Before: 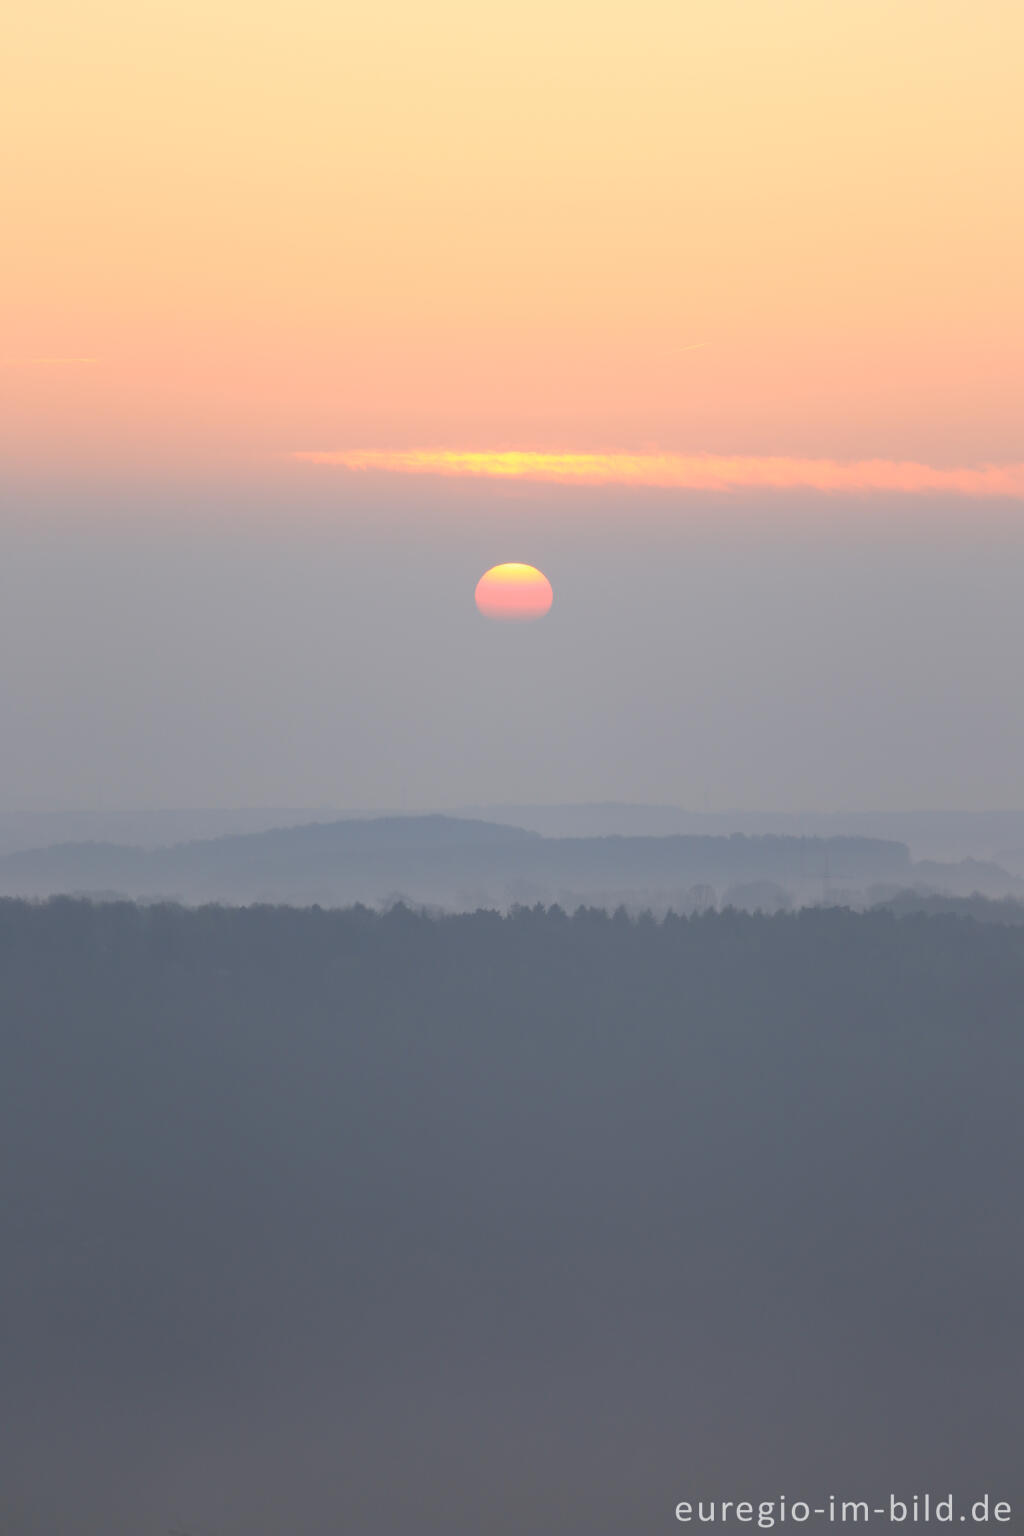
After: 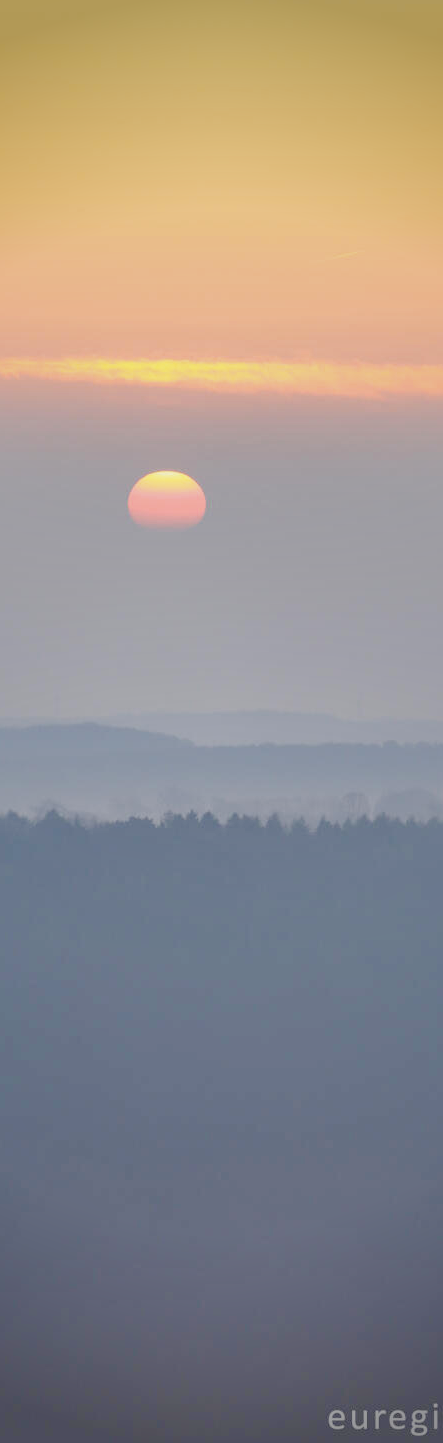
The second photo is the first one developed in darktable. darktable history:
tone curve: curves: ch0 [(0.003, 0.023) (0.071, 0.052) (0.236, 0.197) (0.466, 0.557) (0.644, 0.748) (0.803, 0.88) (0.994, 0.968)]; ch1 [(0, 0) (0.262, 0.227) (0.417, 0.386) (0.469, 0.467) (0.502, 0.498) (0.528, 0.53) (0.573, 0.57) (0.605, 0.621) (0.644, 0.671) (0.686, 0.728) (0.994, 0.987)]; ch2 [(0, 0) (0.262, 0.188) (0.385, 0.353) (0.427, 0.424) (0.495, 0.493) (0.515, 0.534) (0.547, 0.556) (0.589, 0.613) (0.644, 0.748) (1, 1)], preserve colors none
crop: left 33.889%, top 6.054%, right 22.812%
shadows and highlights: shadows 39.61, highlights -59.82, highlights color adjustment 73.81%
vignetting: fall-off start 90.69%, fall-off radius 38.36%, saturation 0.368, width/height ratio 1.213, shape 1.3, unbound false
